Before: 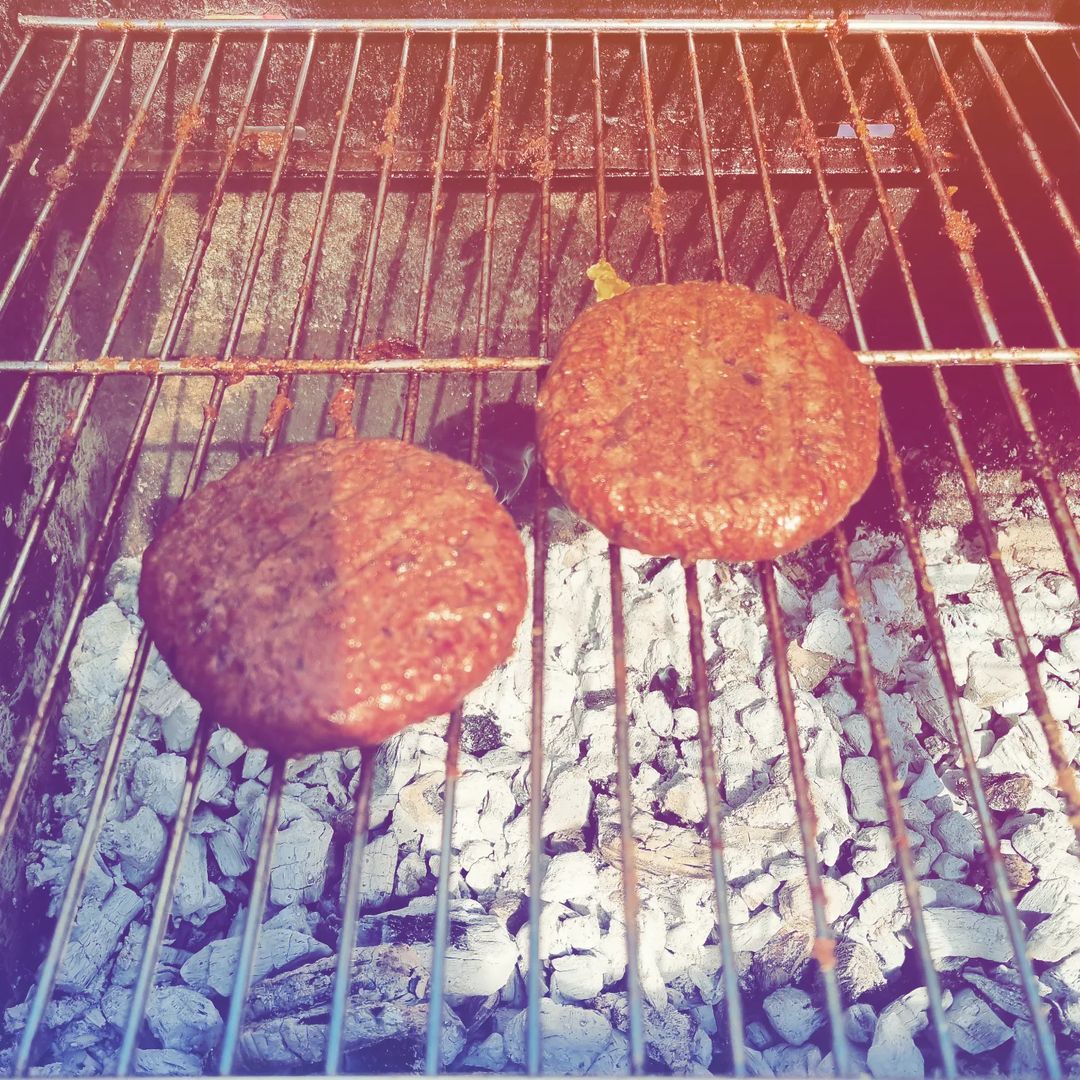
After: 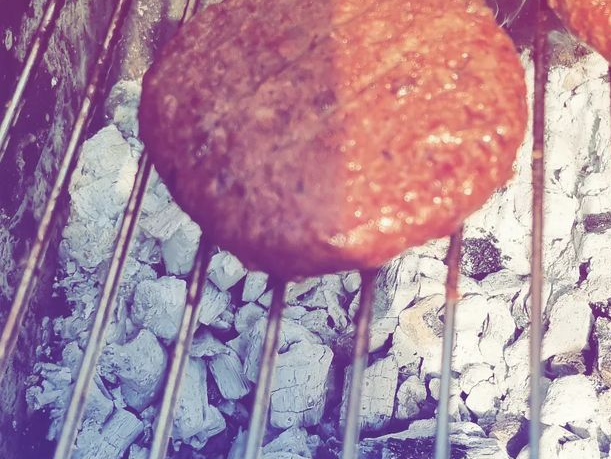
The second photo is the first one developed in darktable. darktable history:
crop: top 44.219%, right 43.392%, bottom 13.235%
